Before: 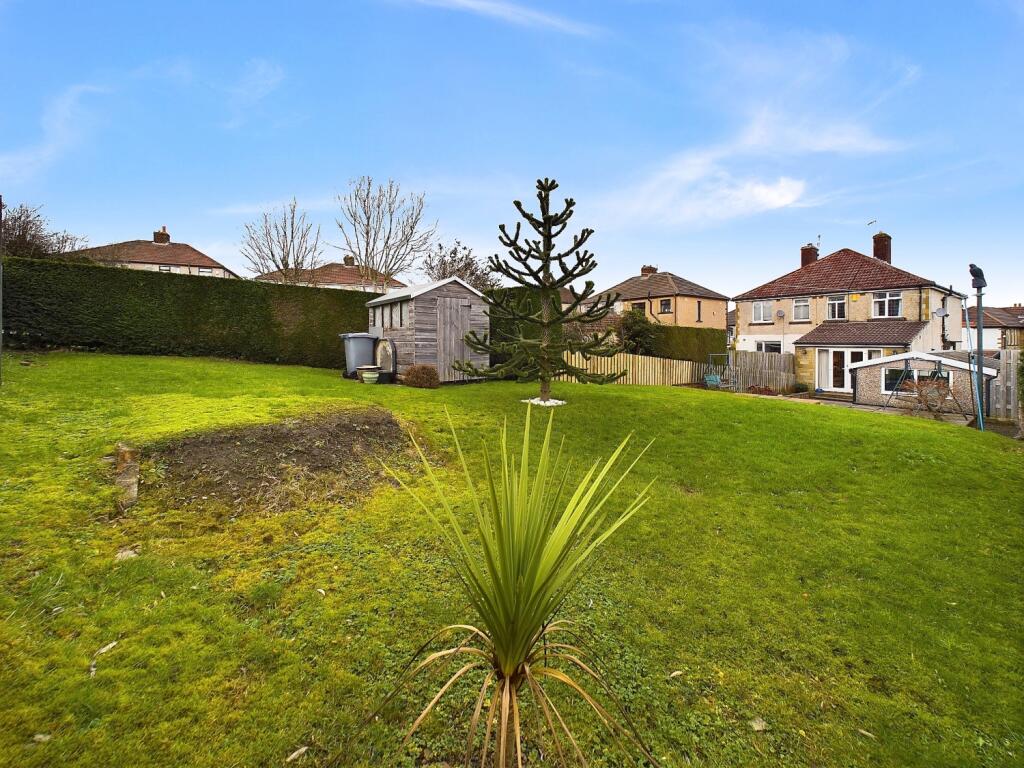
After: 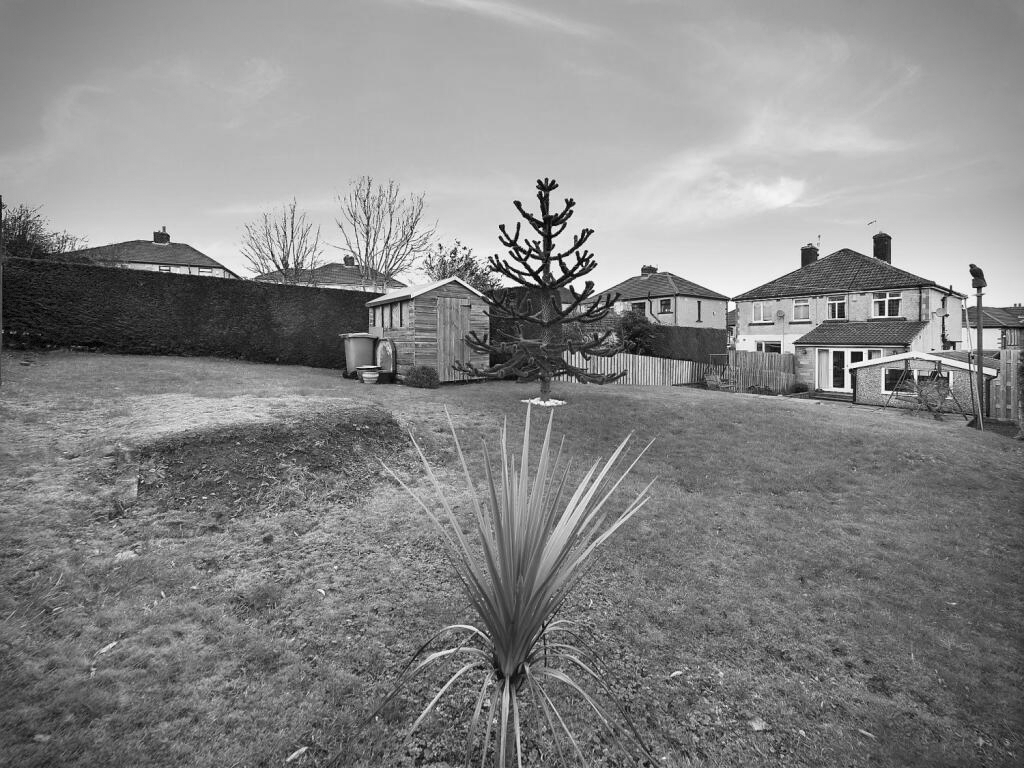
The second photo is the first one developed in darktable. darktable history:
vignetting: dithering 8-bit output, unbound false
monochrome: a 32, b 64, size 2.3
